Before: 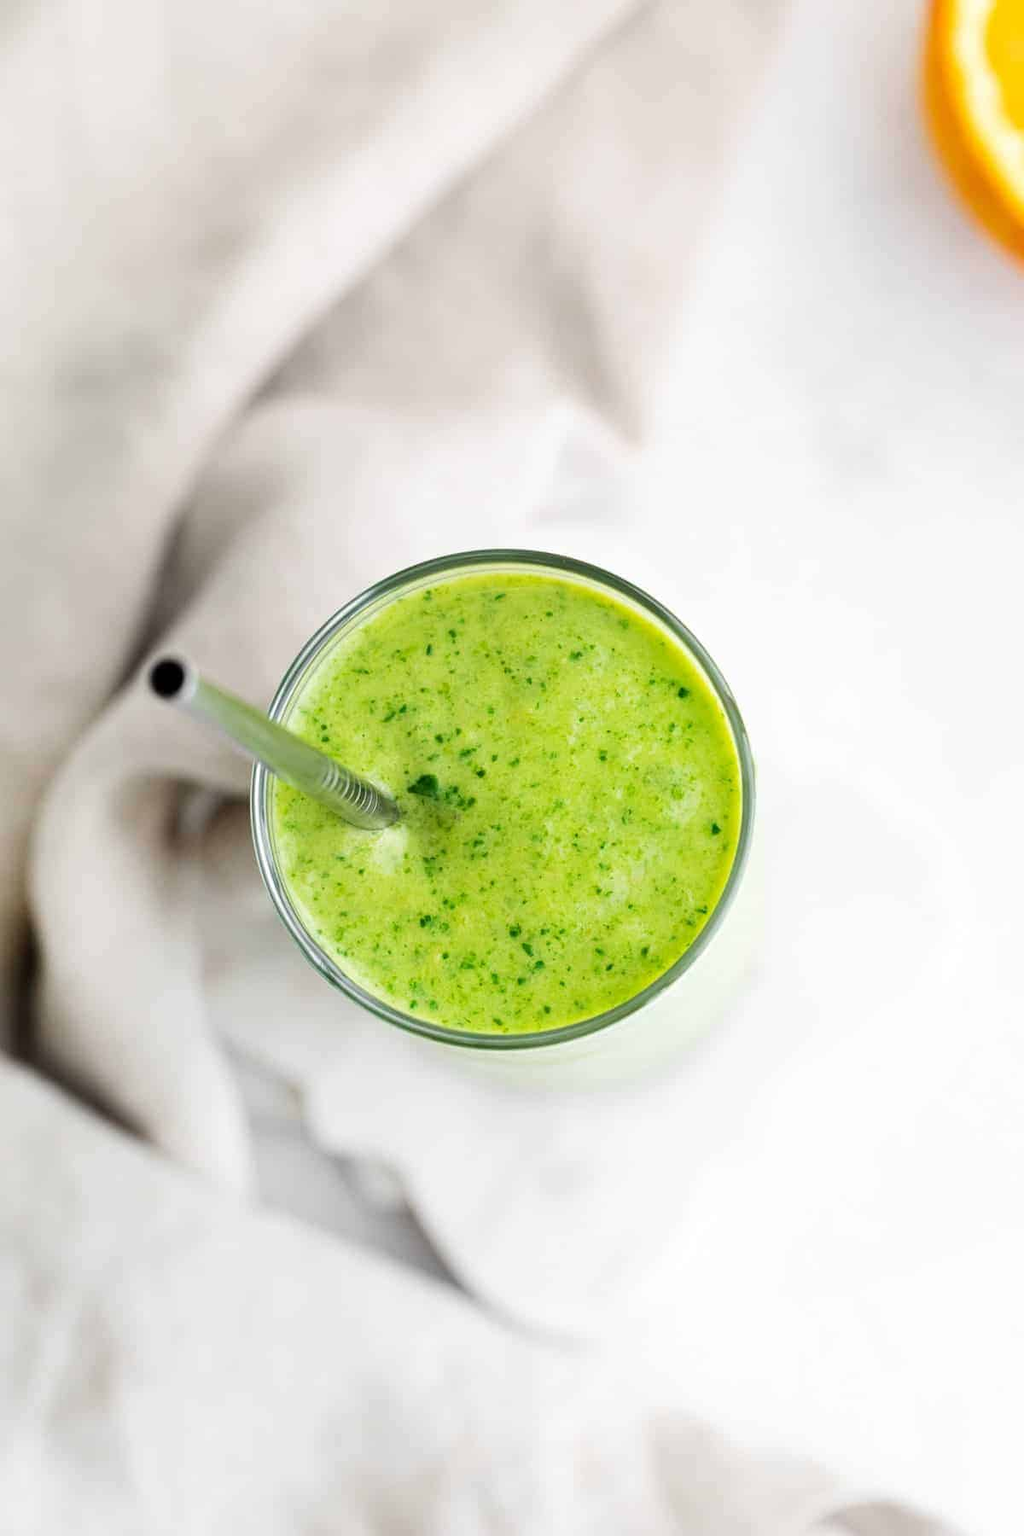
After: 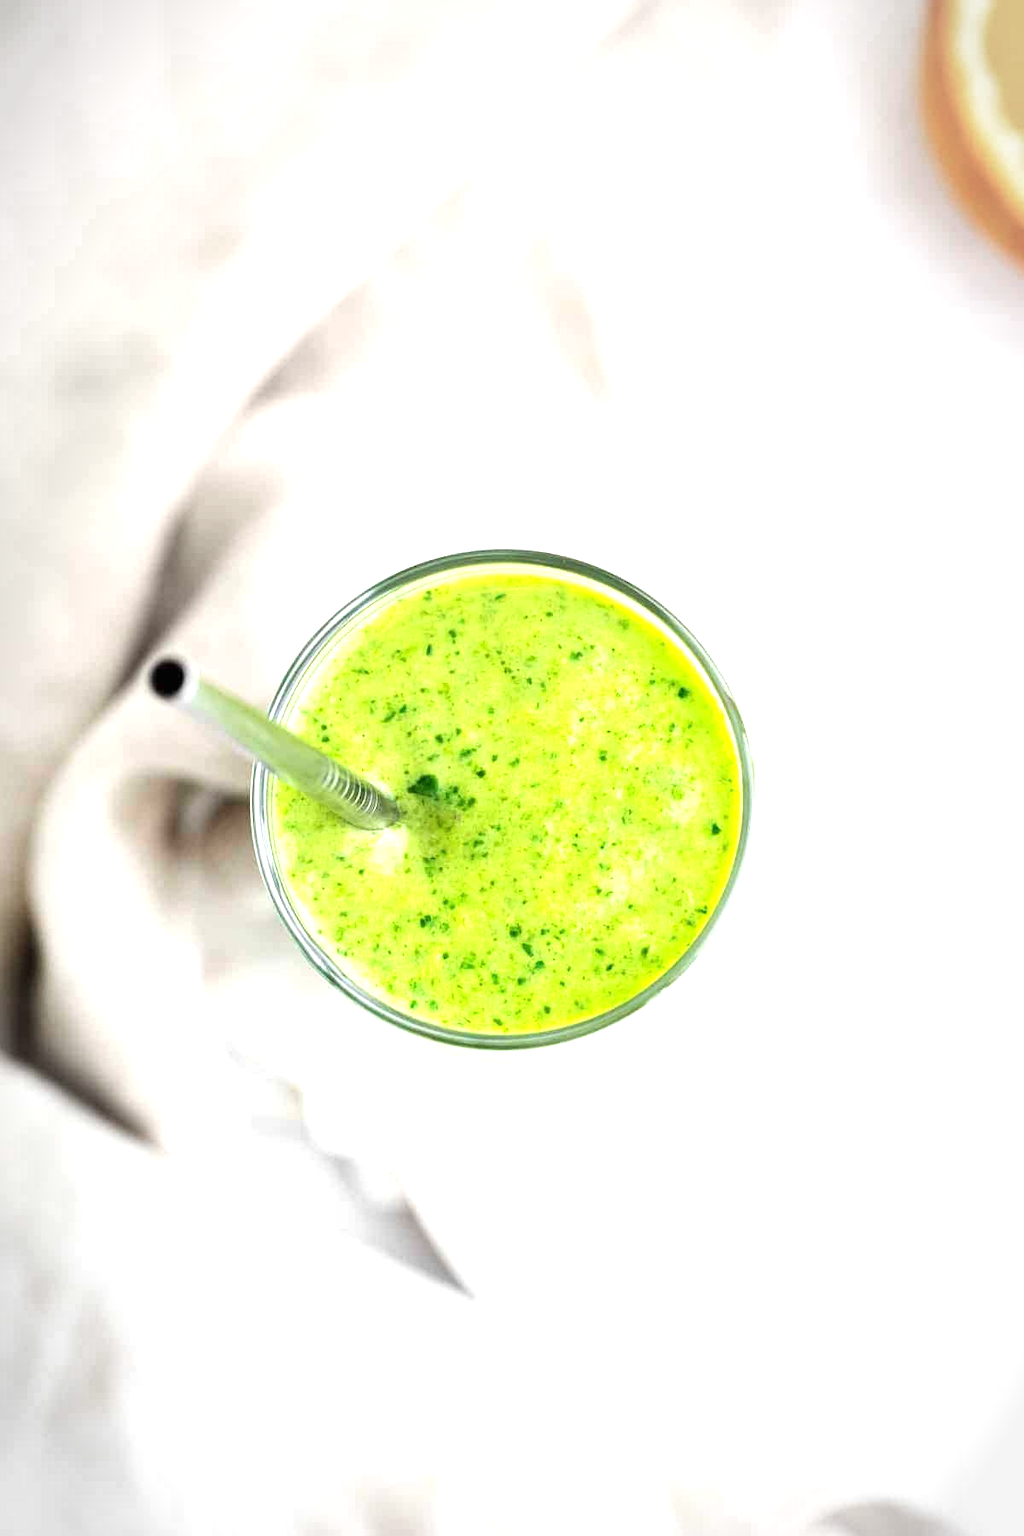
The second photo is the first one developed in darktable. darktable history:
vignetting: automatic ratio true
exposure: black level correction 0, exposure 0.895 EV, compensate exposure bias true, compensate highlight preservation false
